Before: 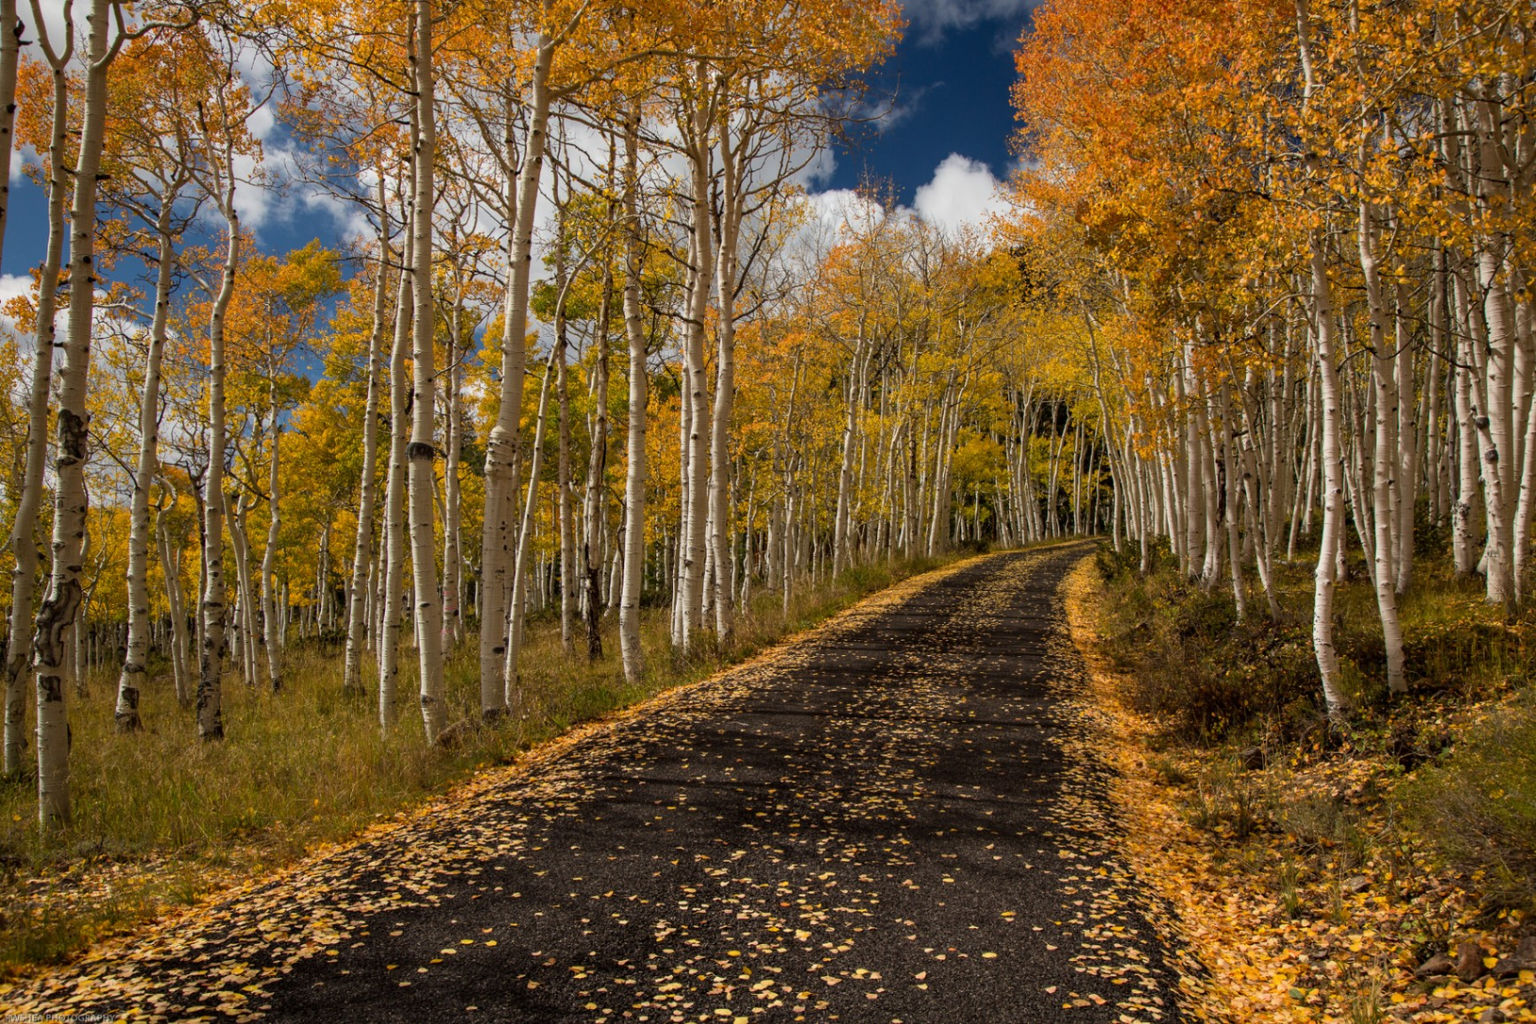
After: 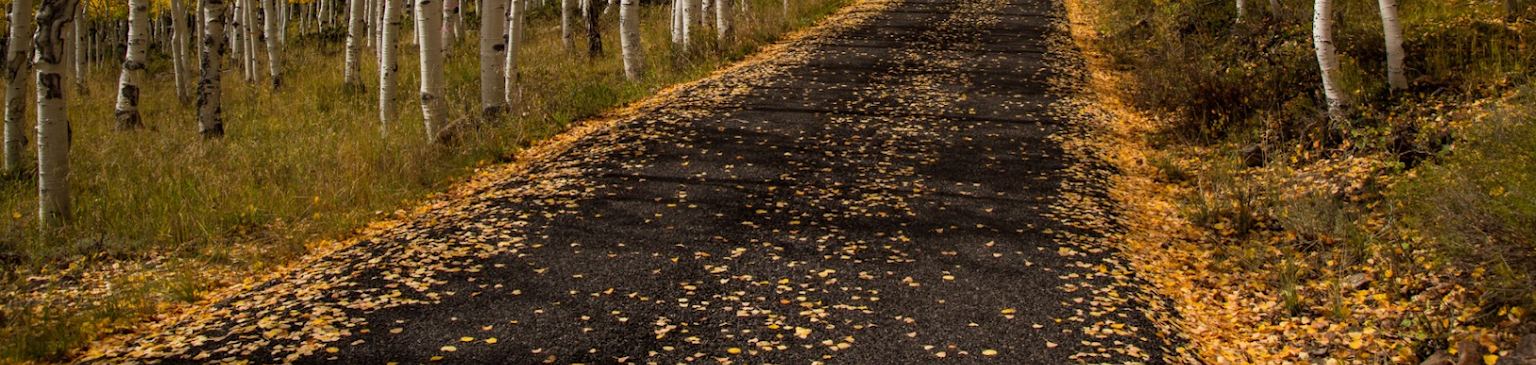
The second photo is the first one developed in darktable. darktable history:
crop and rotate: top 58.941%, bottom 5.305%
